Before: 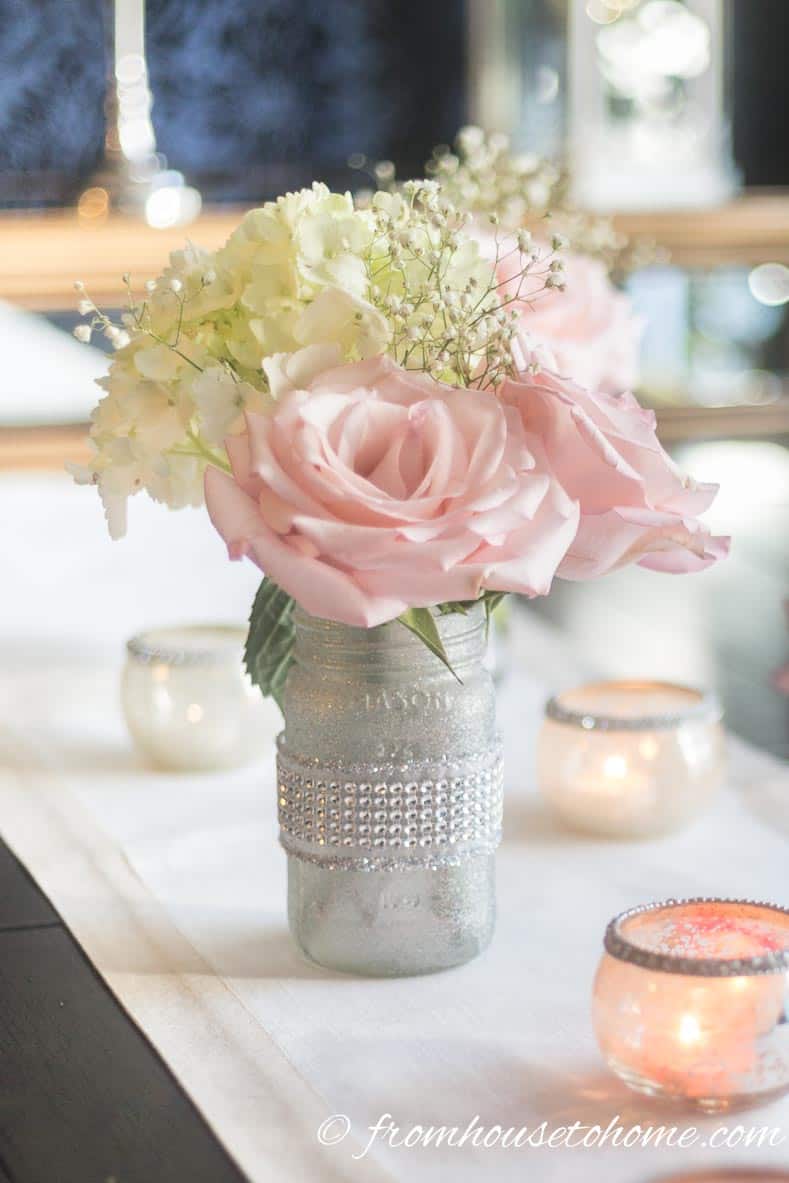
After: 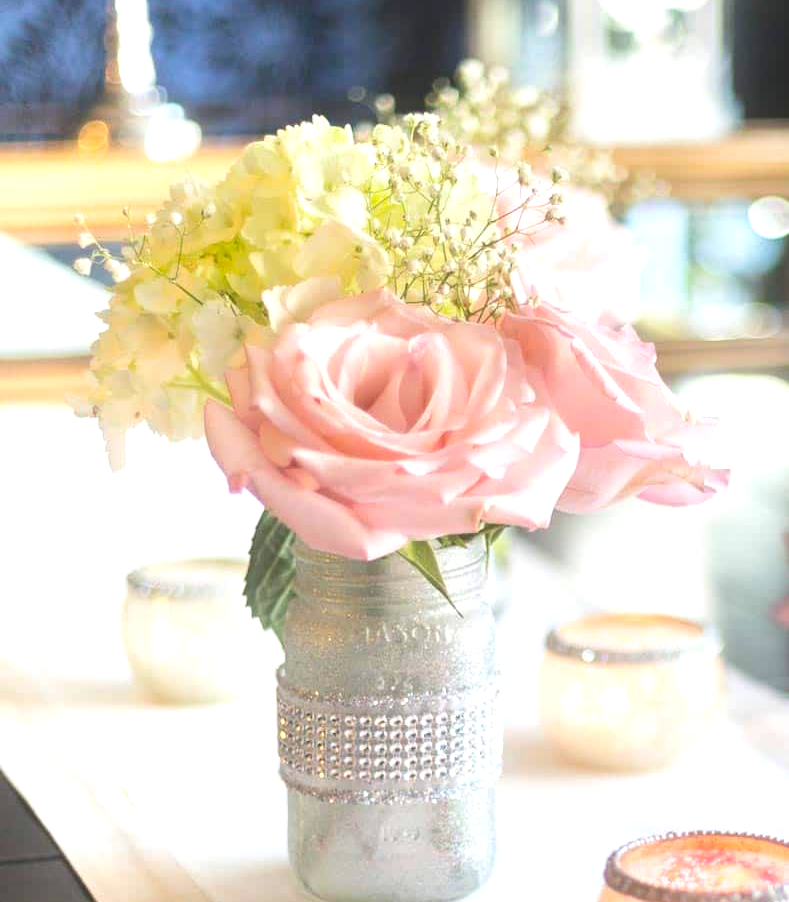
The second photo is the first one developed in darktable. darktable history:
crop: top 5.674%, bottom 18.009%
exposure: exposure 0.506 EV, compensate exposure bias true, compensate highlight preservation false
color balance rgb: perceptual saturation grading › global saturation 25.461%, global vibrance 20%
